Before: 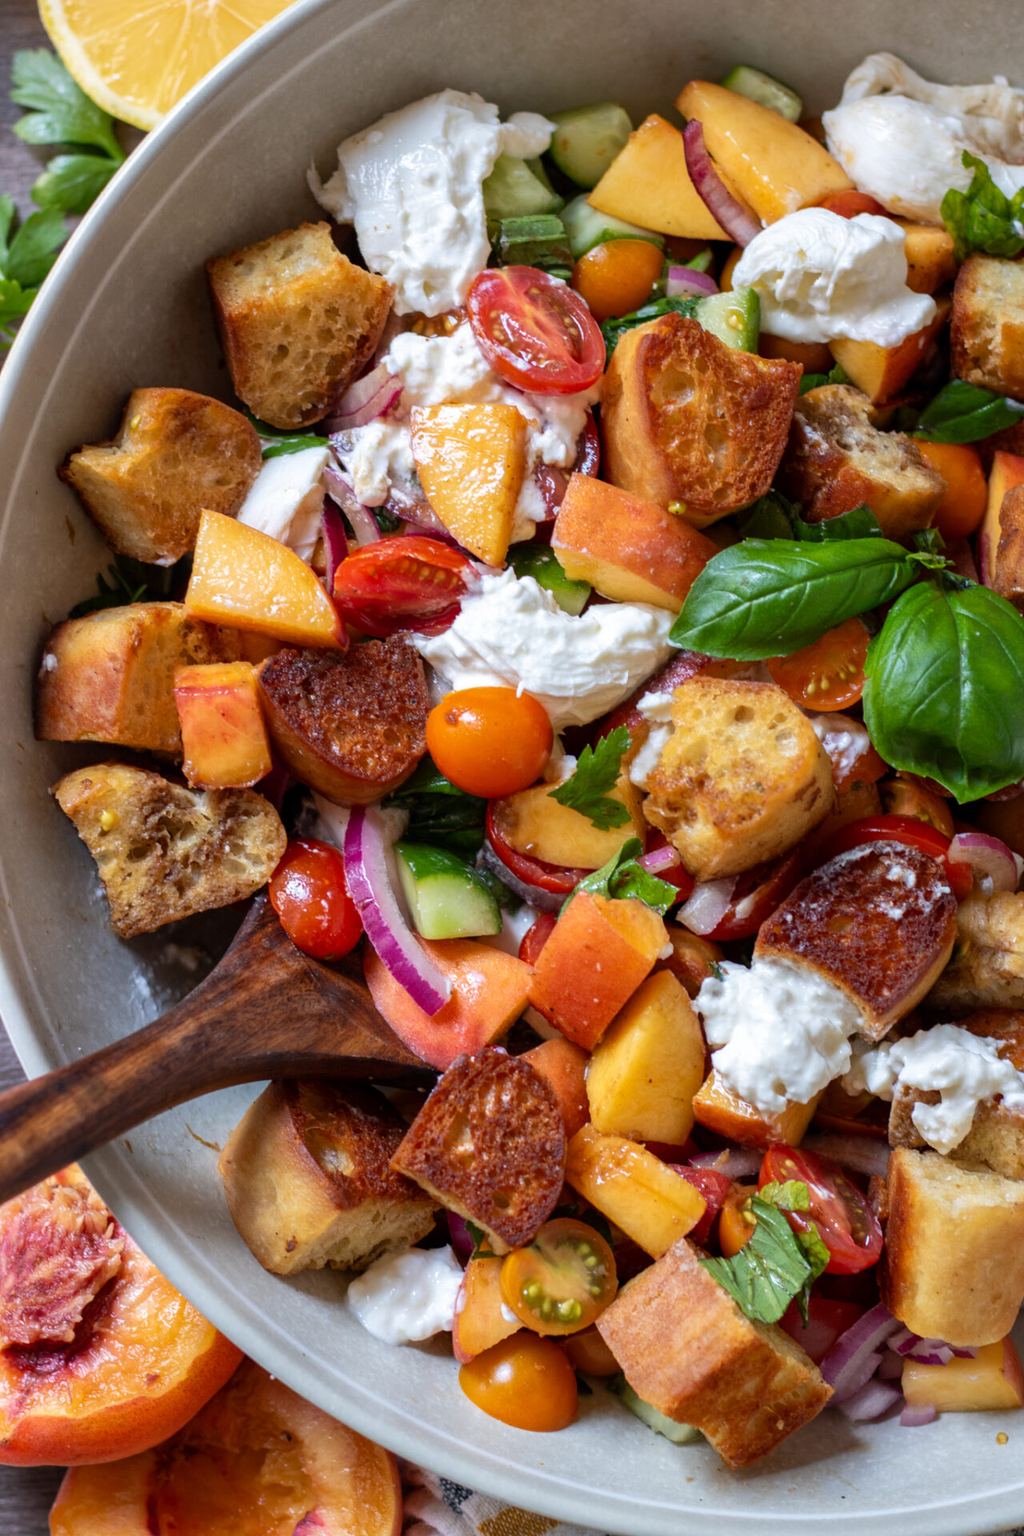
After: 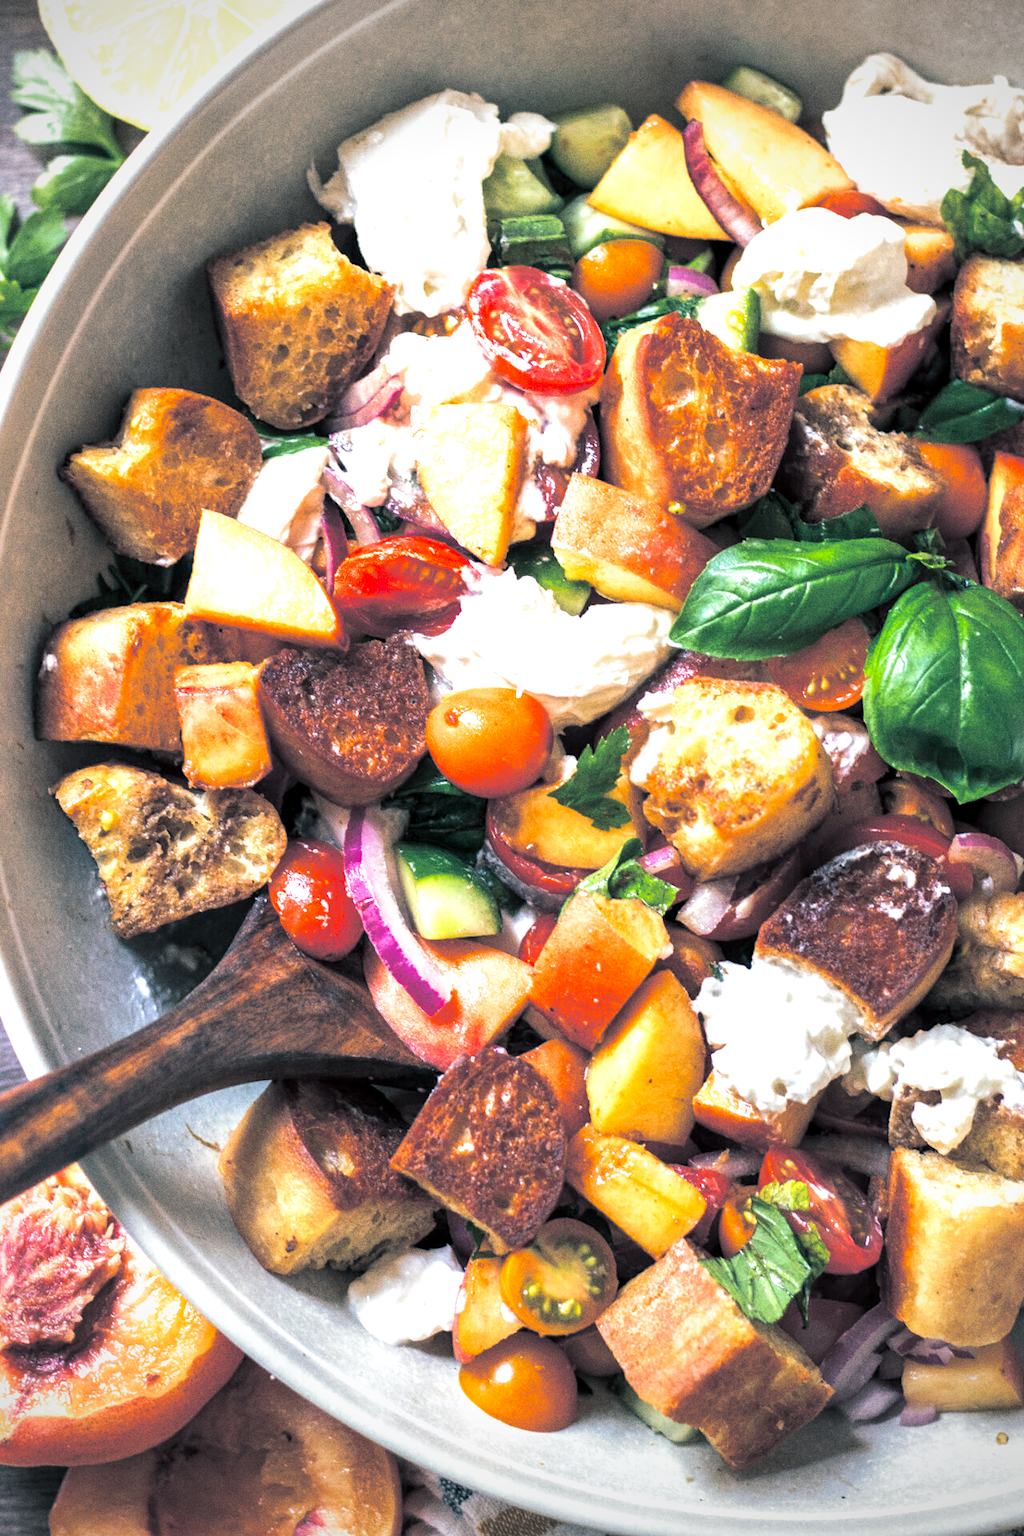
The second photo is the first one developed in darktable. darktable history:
grain: coarseness 8.68 ISO, strength 31.94%
vignetting: on, module defaults
local contrast: highlights 100%, shadows 100%, detail 120%, midtone range 0.2
graduated density: rotation -180°, offset 24.95
split-toning: shadows › hue 205.2°, shadows › saturation 0.43, highlights › hue 54°, highlights › saturation 0.54
shadows and highlights: shadows 25, highlights -25
exposure: black level correction 0, exposure 1.173 EV, compensate exposure bias true, compensate highlight preservation false
color balance rgb: shadows fall-off 101%, linear chroma grading › mid-tones 7.63%, perceptual saturation grading › mid-tones 11.68%, mask middle-gray fulcrum 22.45%, global vibrance 10.11%, saturation formula JzAzBz (2021)
